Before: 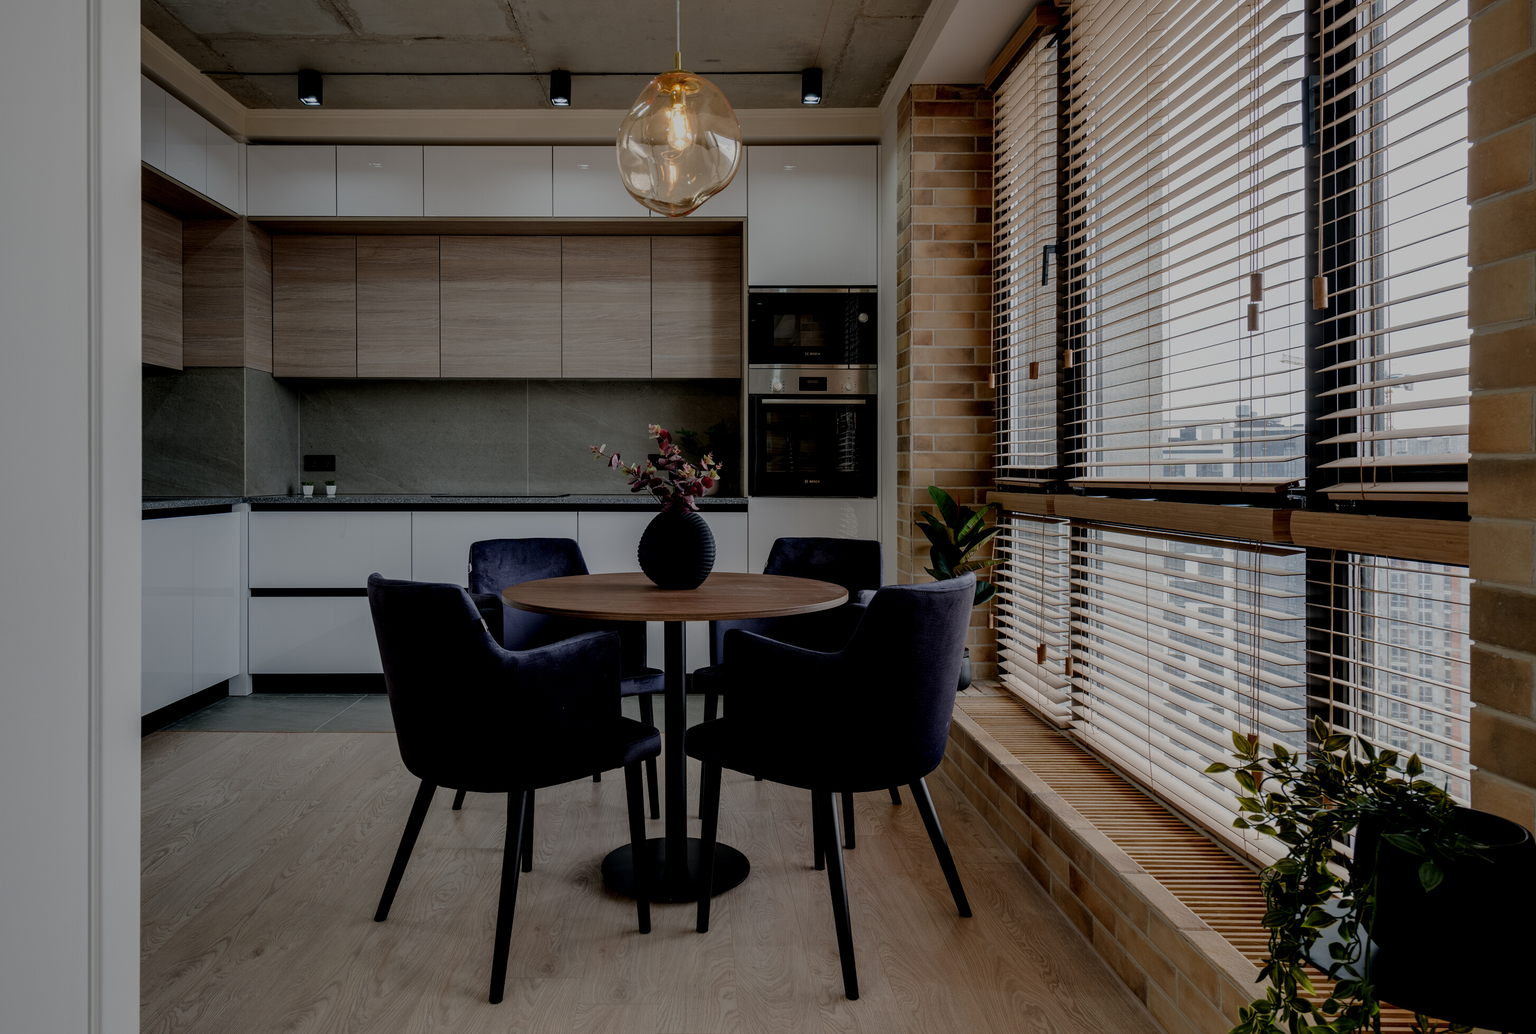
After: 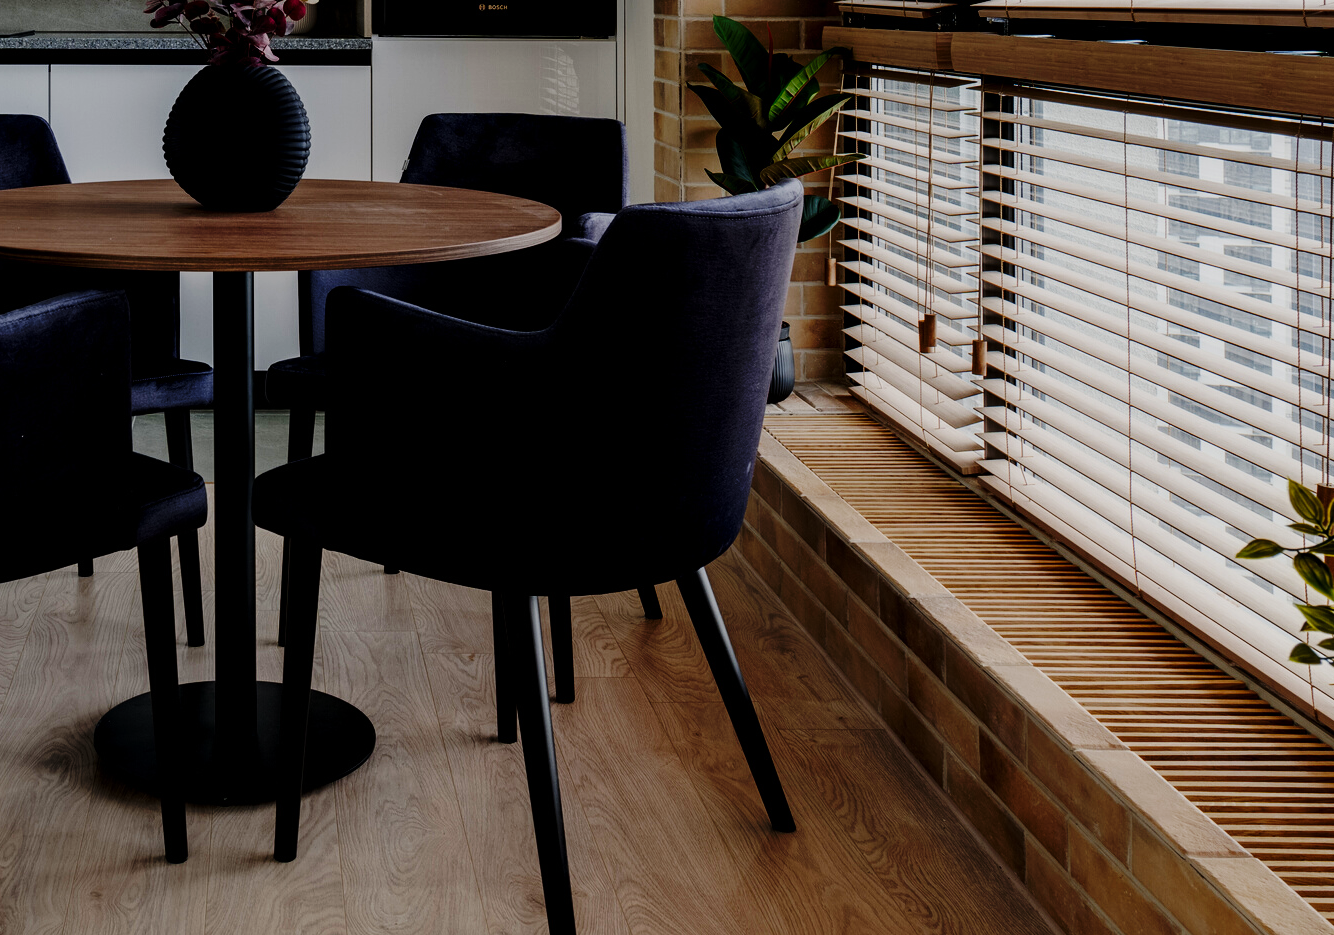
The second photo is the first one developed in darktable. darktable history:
crop: left 35.943%, top 46.197%, right 18.136%, bottom 5.985%
base curve: curves: ch0 [(0, 0) (0.036, 0.025) (0.121, 0.166) (0.206, 0.329) (0.605, 0.79) (1, 1)], preserve colors none
